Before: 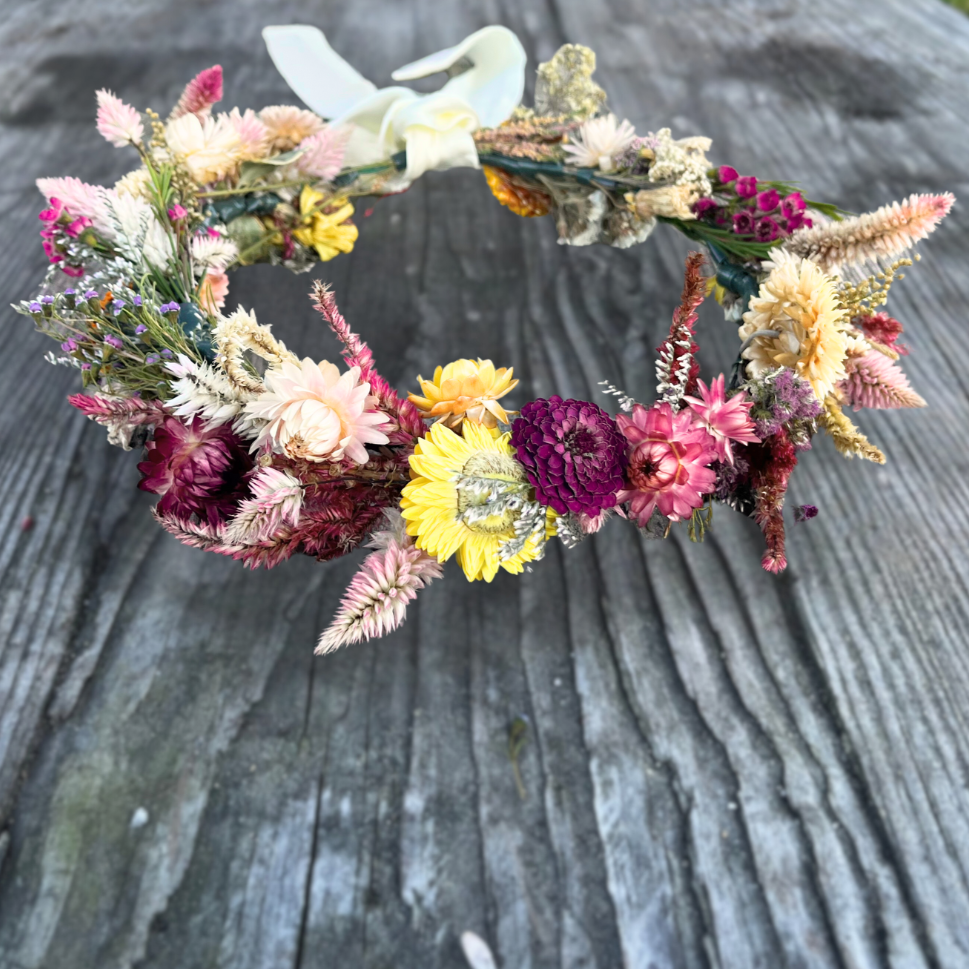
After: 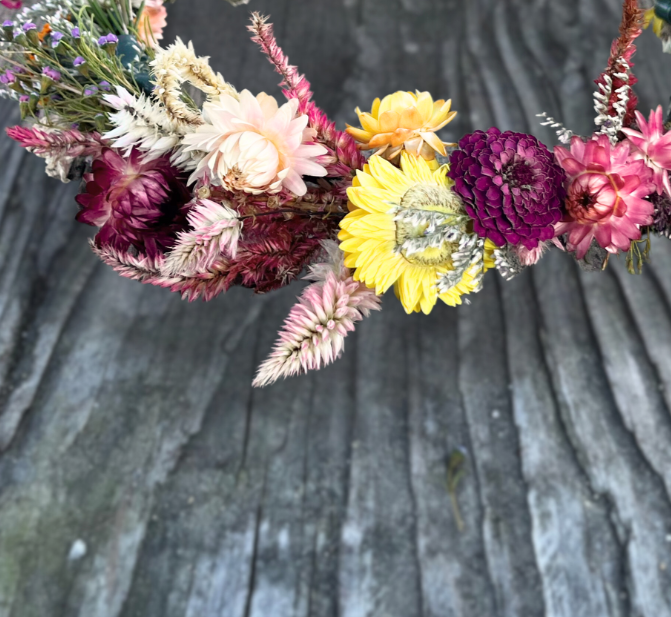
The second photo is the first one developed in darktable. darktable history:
shadows and highlights: radius 337.17, shadows 29.01, soften with gaussian
crop: left 6.488%, top 27.668%, right 24.183%, bottom 8.656%
